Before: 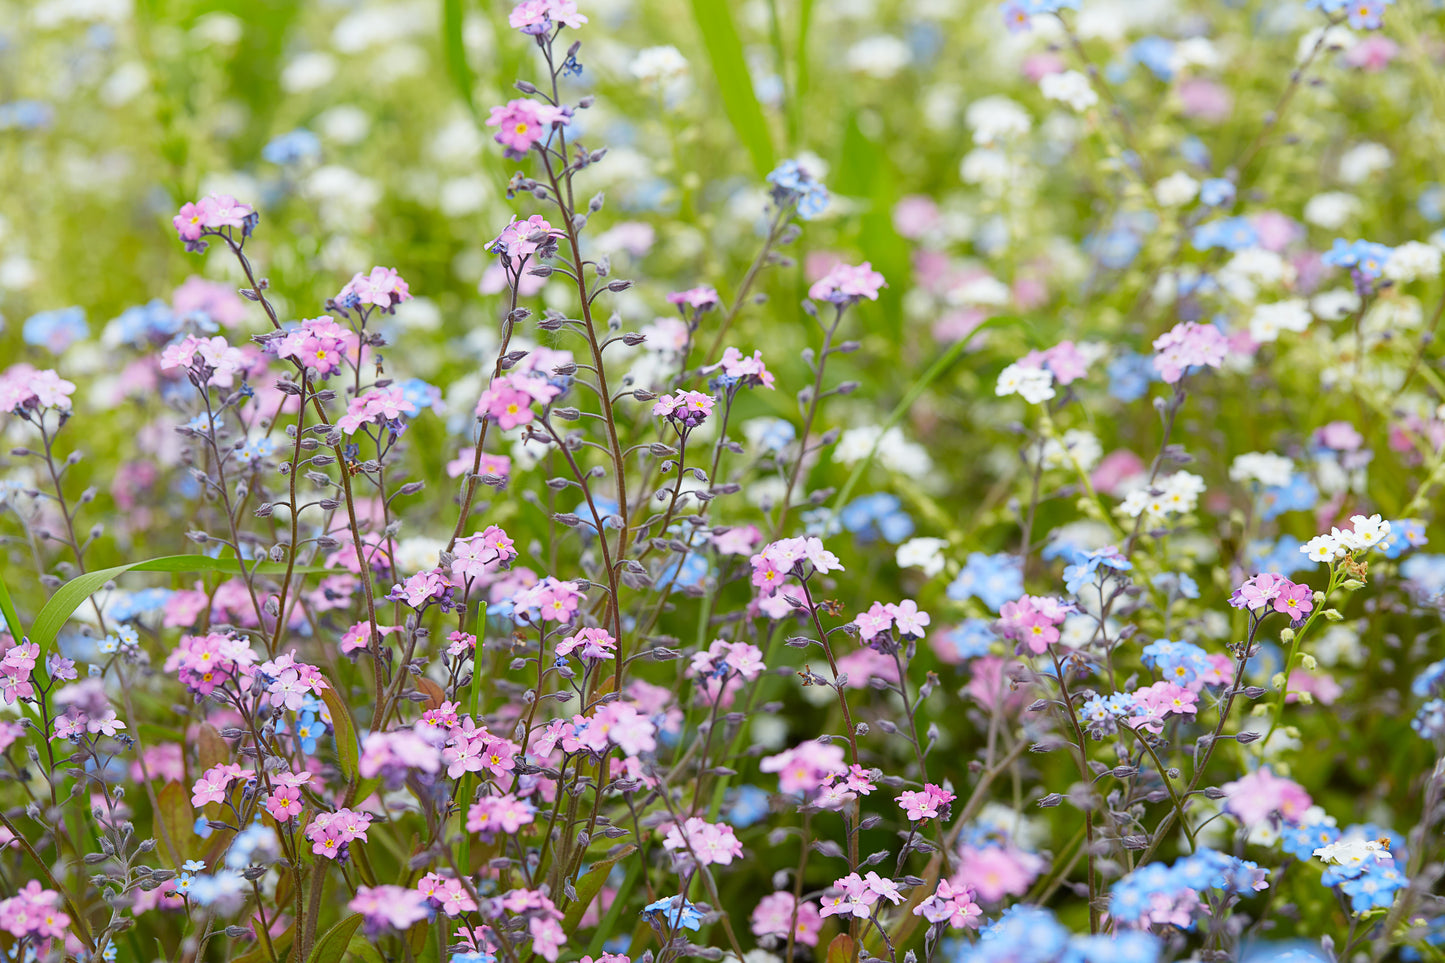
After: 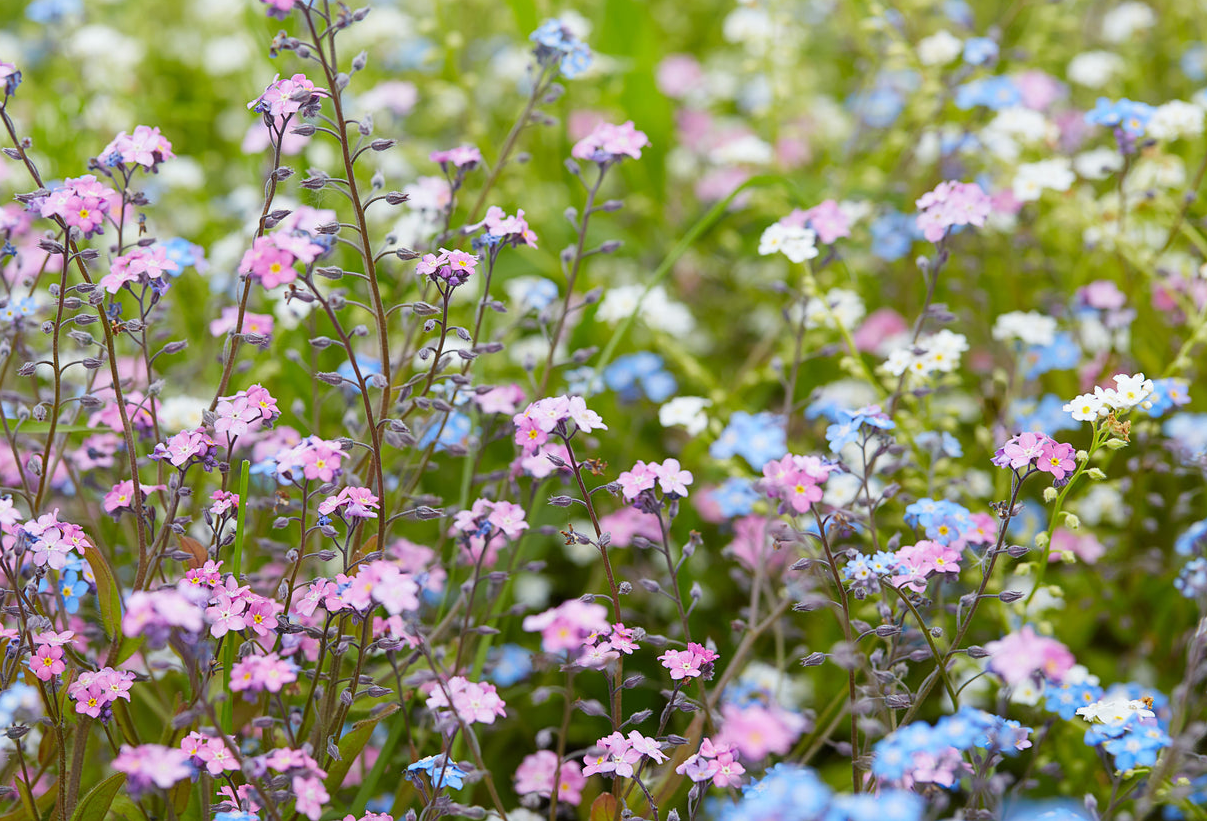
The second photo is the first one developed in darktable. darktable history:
crop: left 16.458%, top 14.686%
